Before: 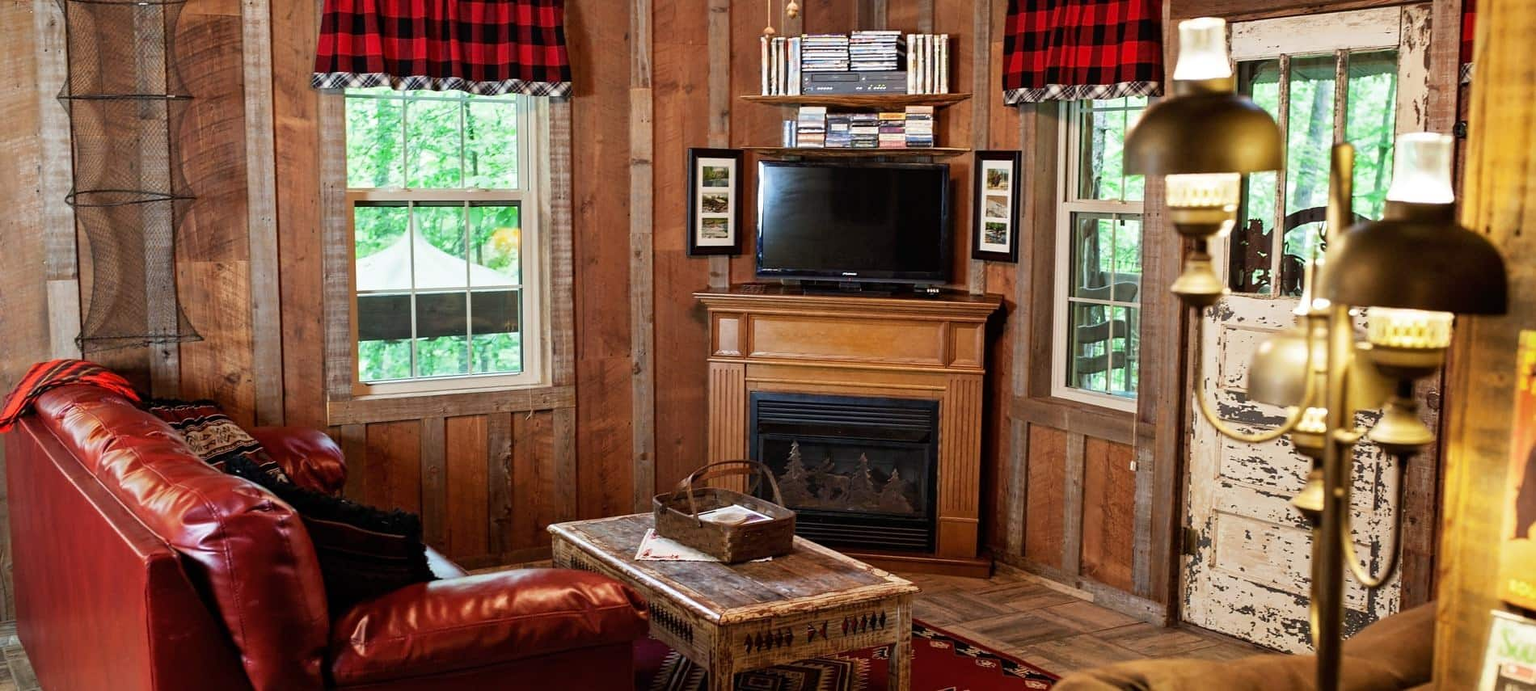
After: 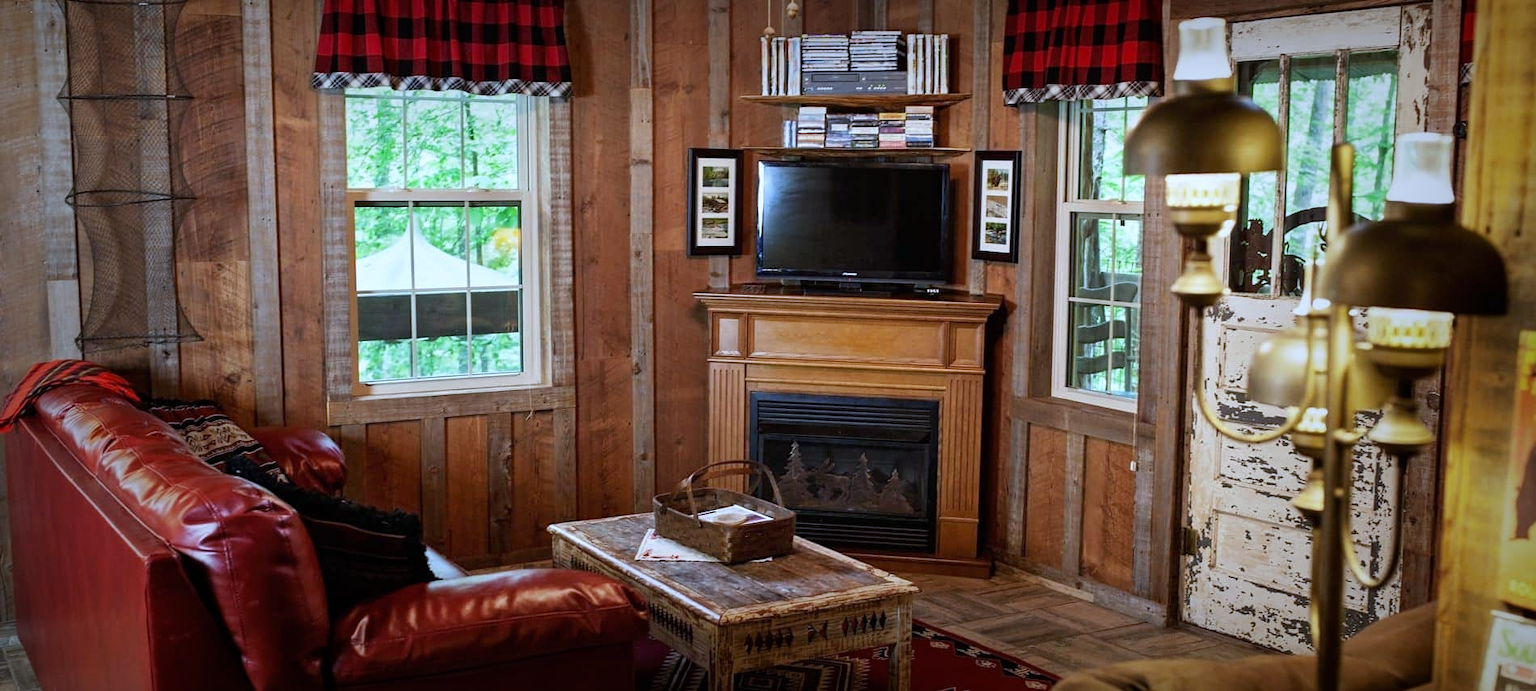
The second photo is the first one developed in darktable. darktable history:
vignetting: fall-off start 53.2%, brightness -0.594, saturation 0, automatic ratio true, width/height ratio 1.313, shape 0.22, unbound false
white balance: red 0.926, green 1.003, blue 1.133
